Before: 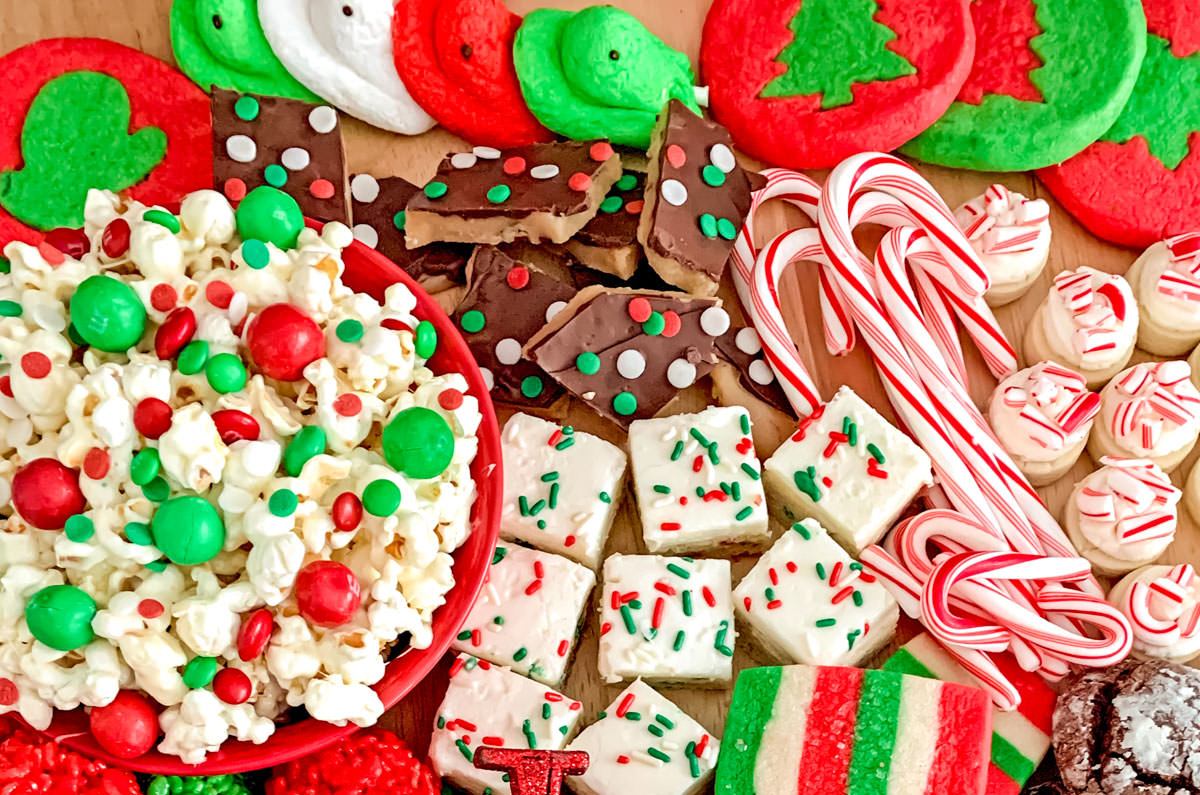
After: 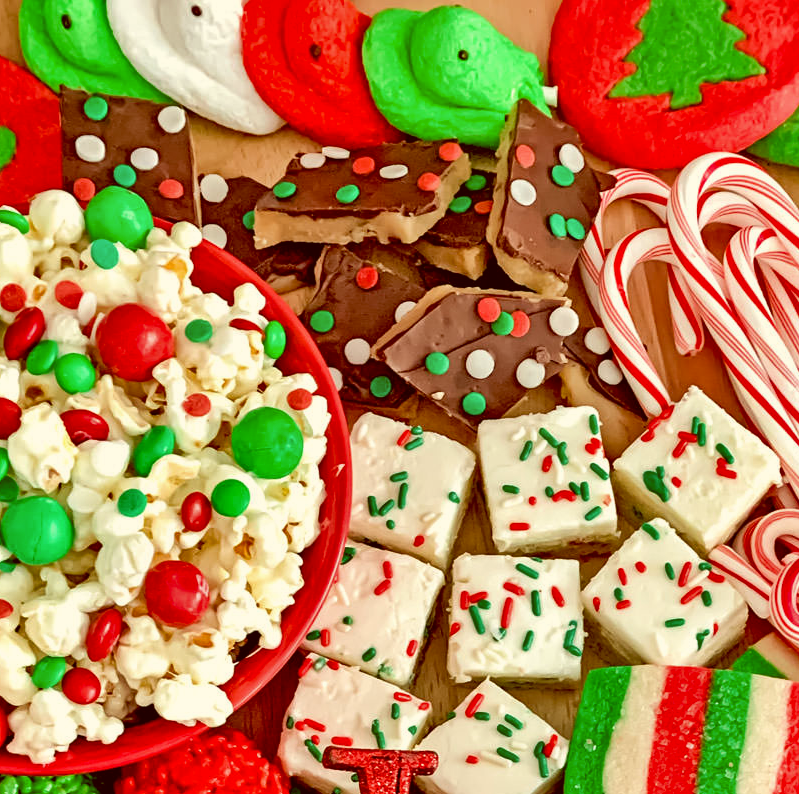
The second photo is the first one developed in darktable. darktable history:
exposure: compensate highlight preservation false
crop and rotate: left 12.648%, right 20.685%
shadows and highlights: shadows 5, soften with gaussian
color balance: lift [1.001, 1.007, 1, 0.993], gamma [1.023, 1.026, 1.01, 0.974], gain [0.964, 1.059, 1.073, 0.927]
